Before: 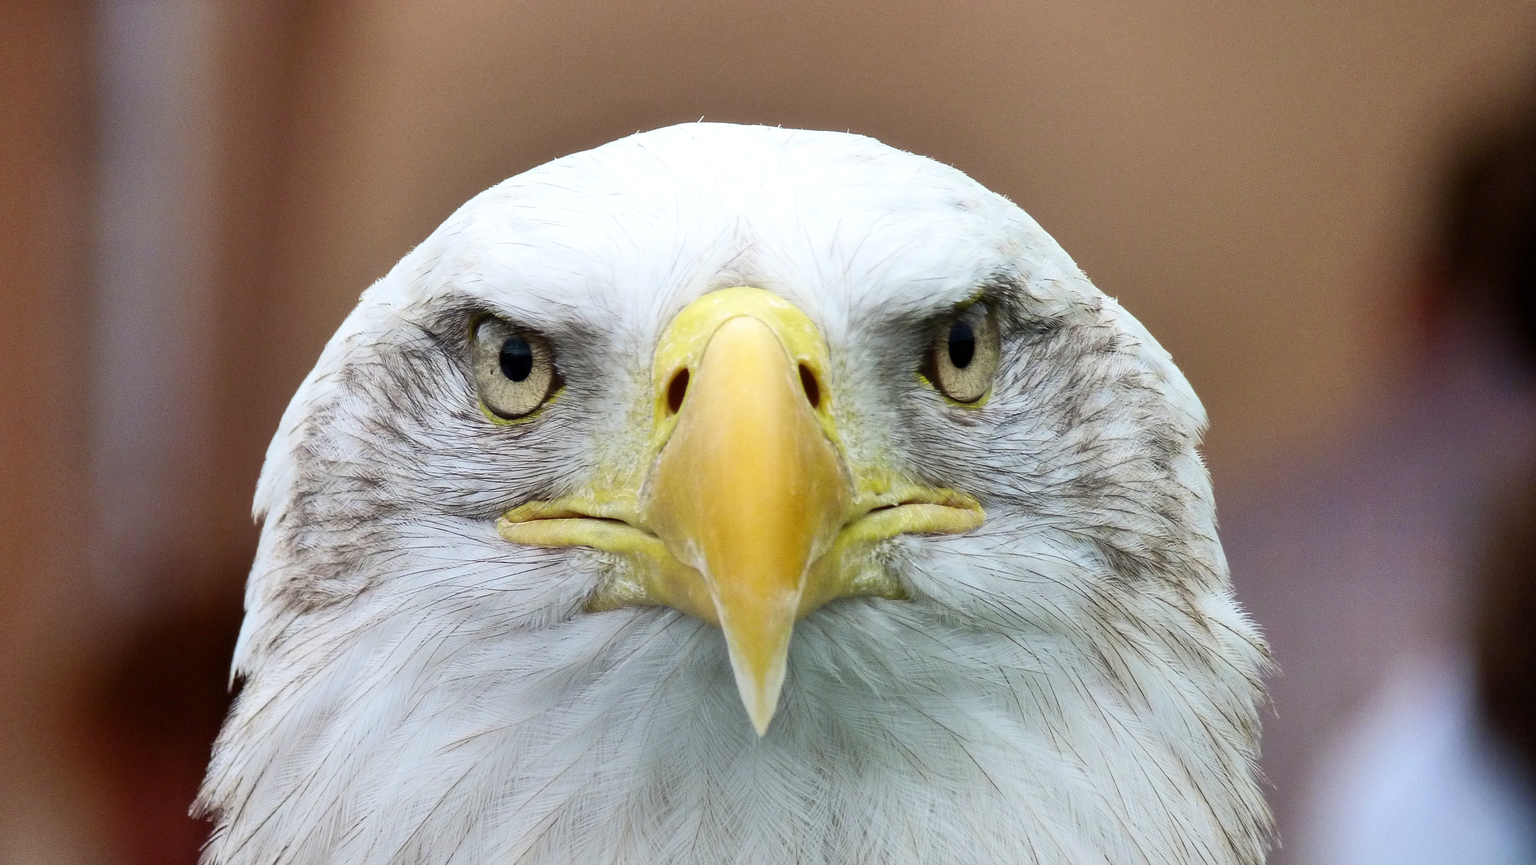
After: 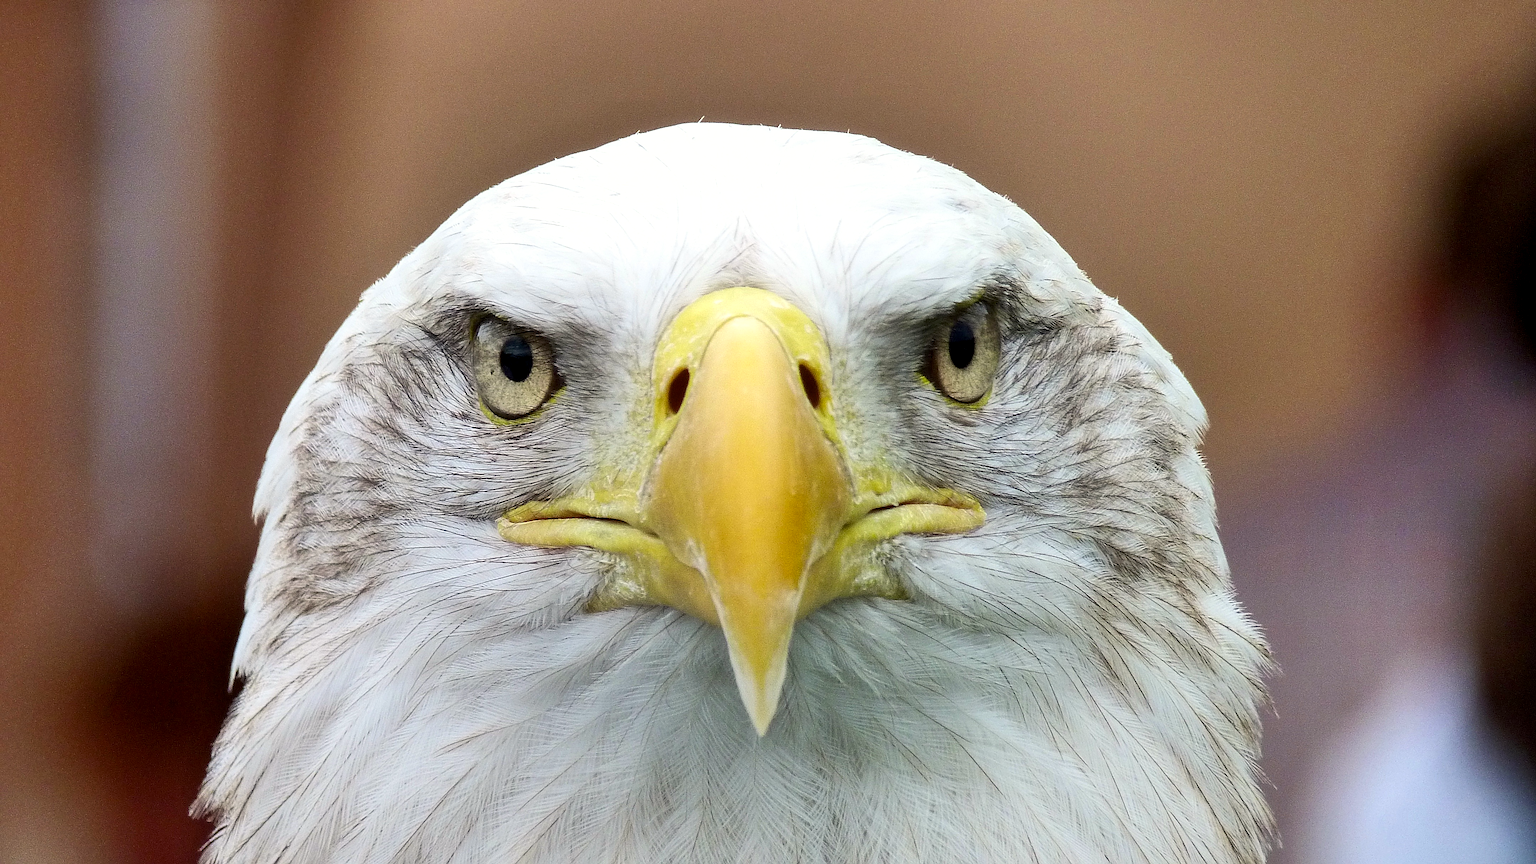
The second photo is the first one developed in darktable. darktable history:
color correction: highlights a* 0.58, highlights b* 2.86, saturation 1.07
sharpen: on, module defaults
local contrast: highlights 104%, shadows 102%, detail 120%, midtone range 0.2
